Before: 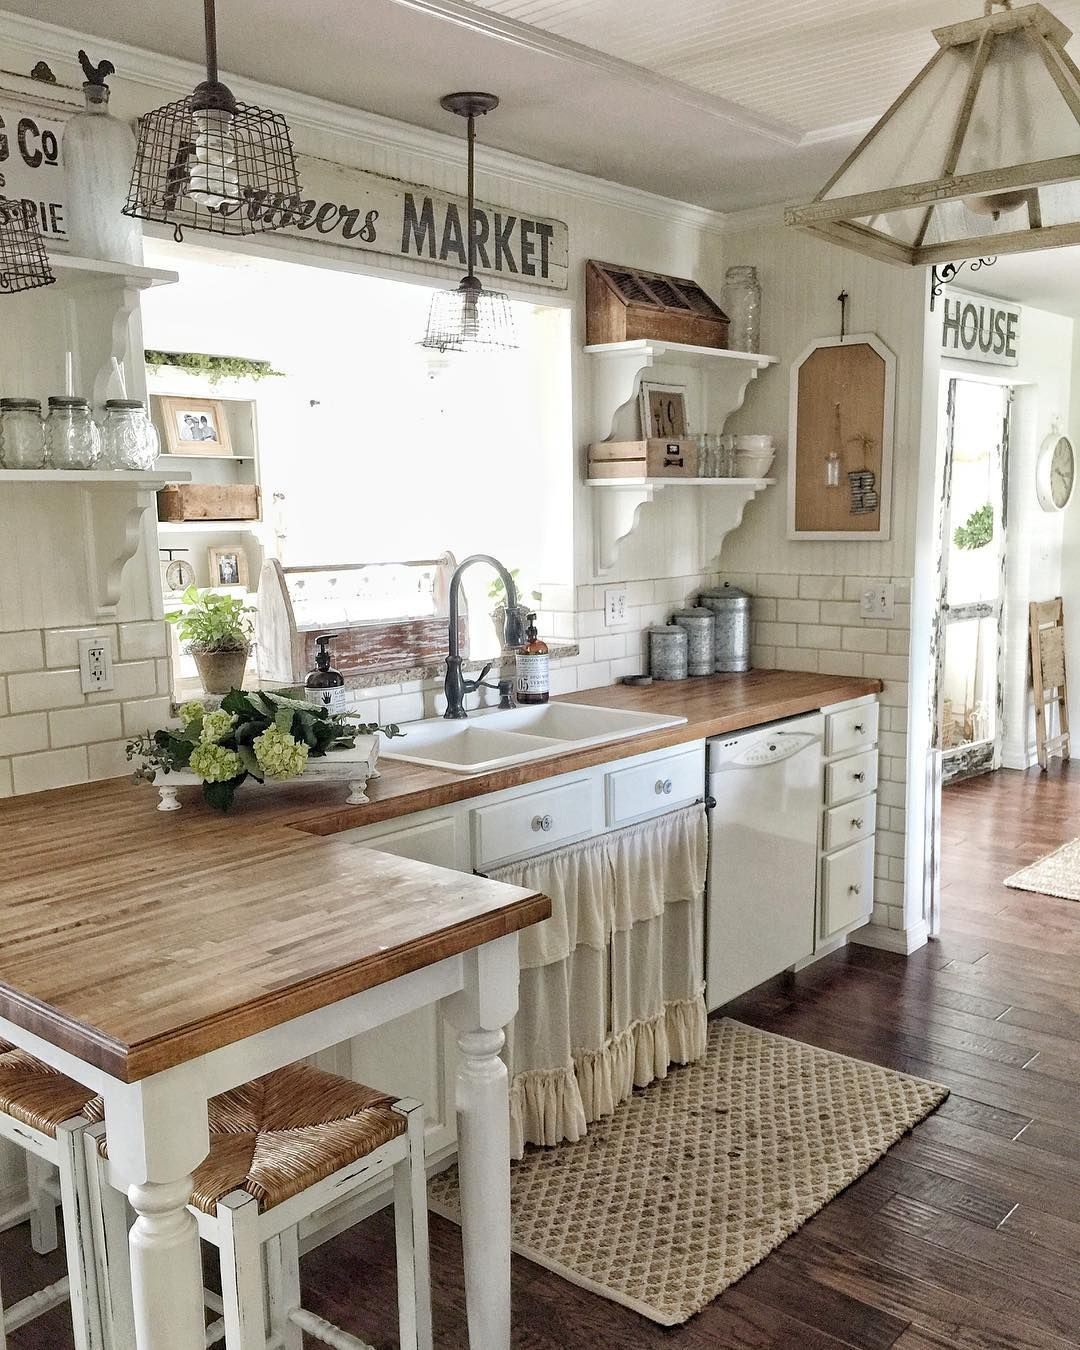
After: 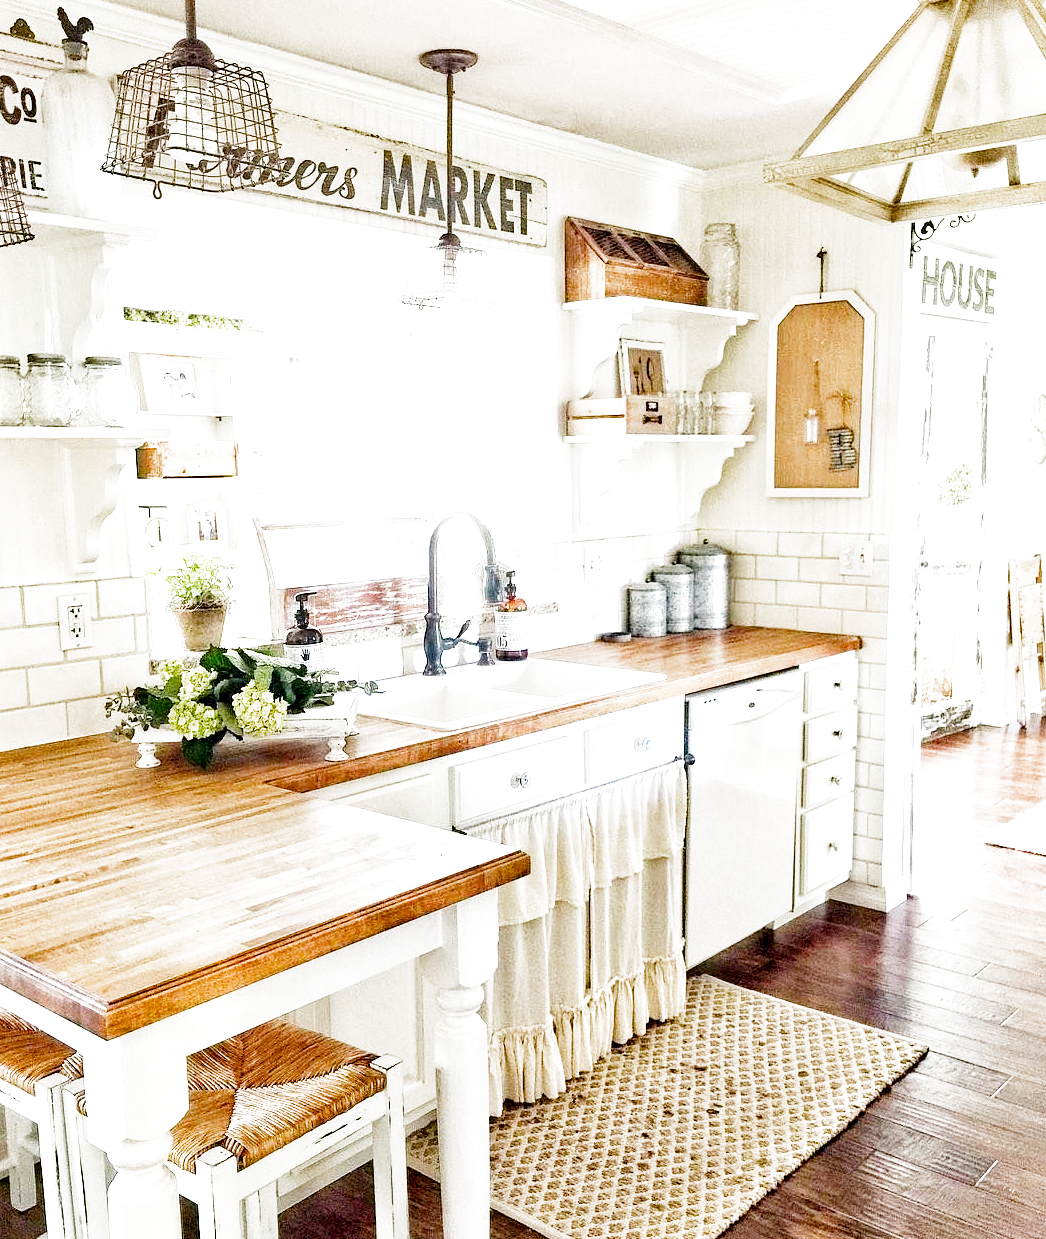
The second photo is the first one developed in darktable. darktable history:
filmic rgb: middle gray luminance 10%, black relative exposure -8.61 EV, white relative exposure 3.3 EV, threshold 6 EV, target black luminance 0%, hardness 5.2, latitude 44.69%, contrast 1.302, highlights saturation mix 5%, shadows ↔ highlights balance 24.64%, add noise in highlights 0, preserve chrominance no, color science v3 (2019), use custom middle-gray values true, iterations of high-quality reconstruction 0, contrast in highlights soft, enable highlight reconstruction true
color balance rgb: perceptual saturation grading › global saturation 20%, perceptual saturation grading › highlights -25%, perceptual saturation grading › shadows 50%
exposure: black level correction 0, exposure 0.7 EV, compensate exposure bias true, compensate highlight preservation false
crop: left 1.964%, top 3.251%, right 1.122%, bottom 4.933%
contrast brightness saturation: saturation -0.05
